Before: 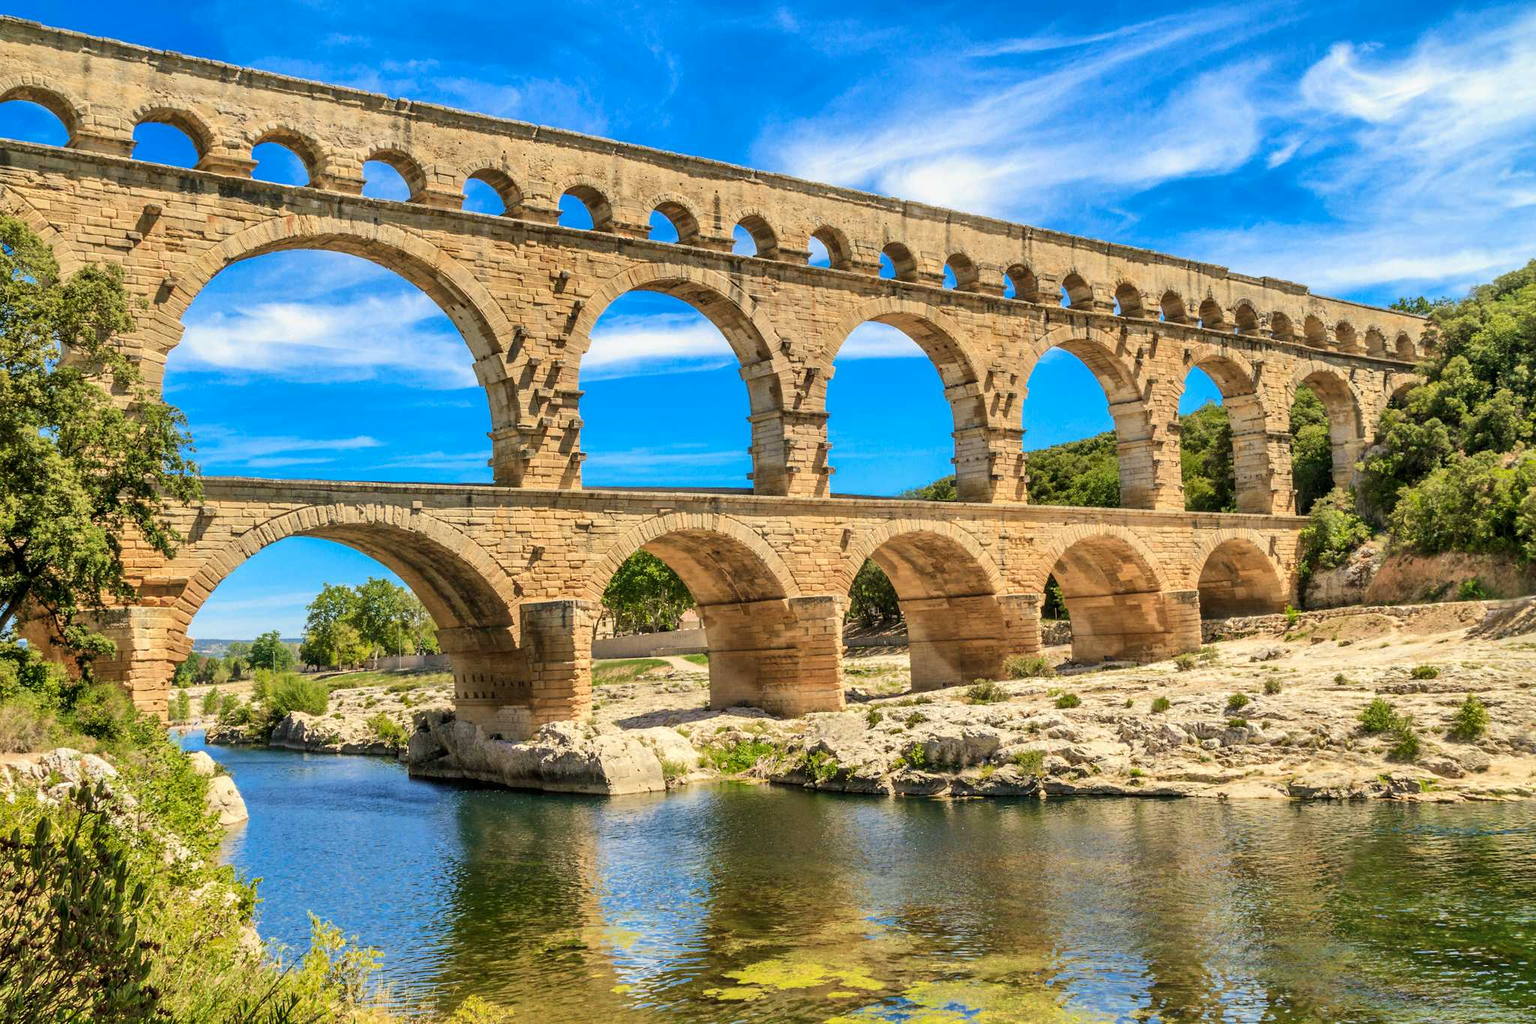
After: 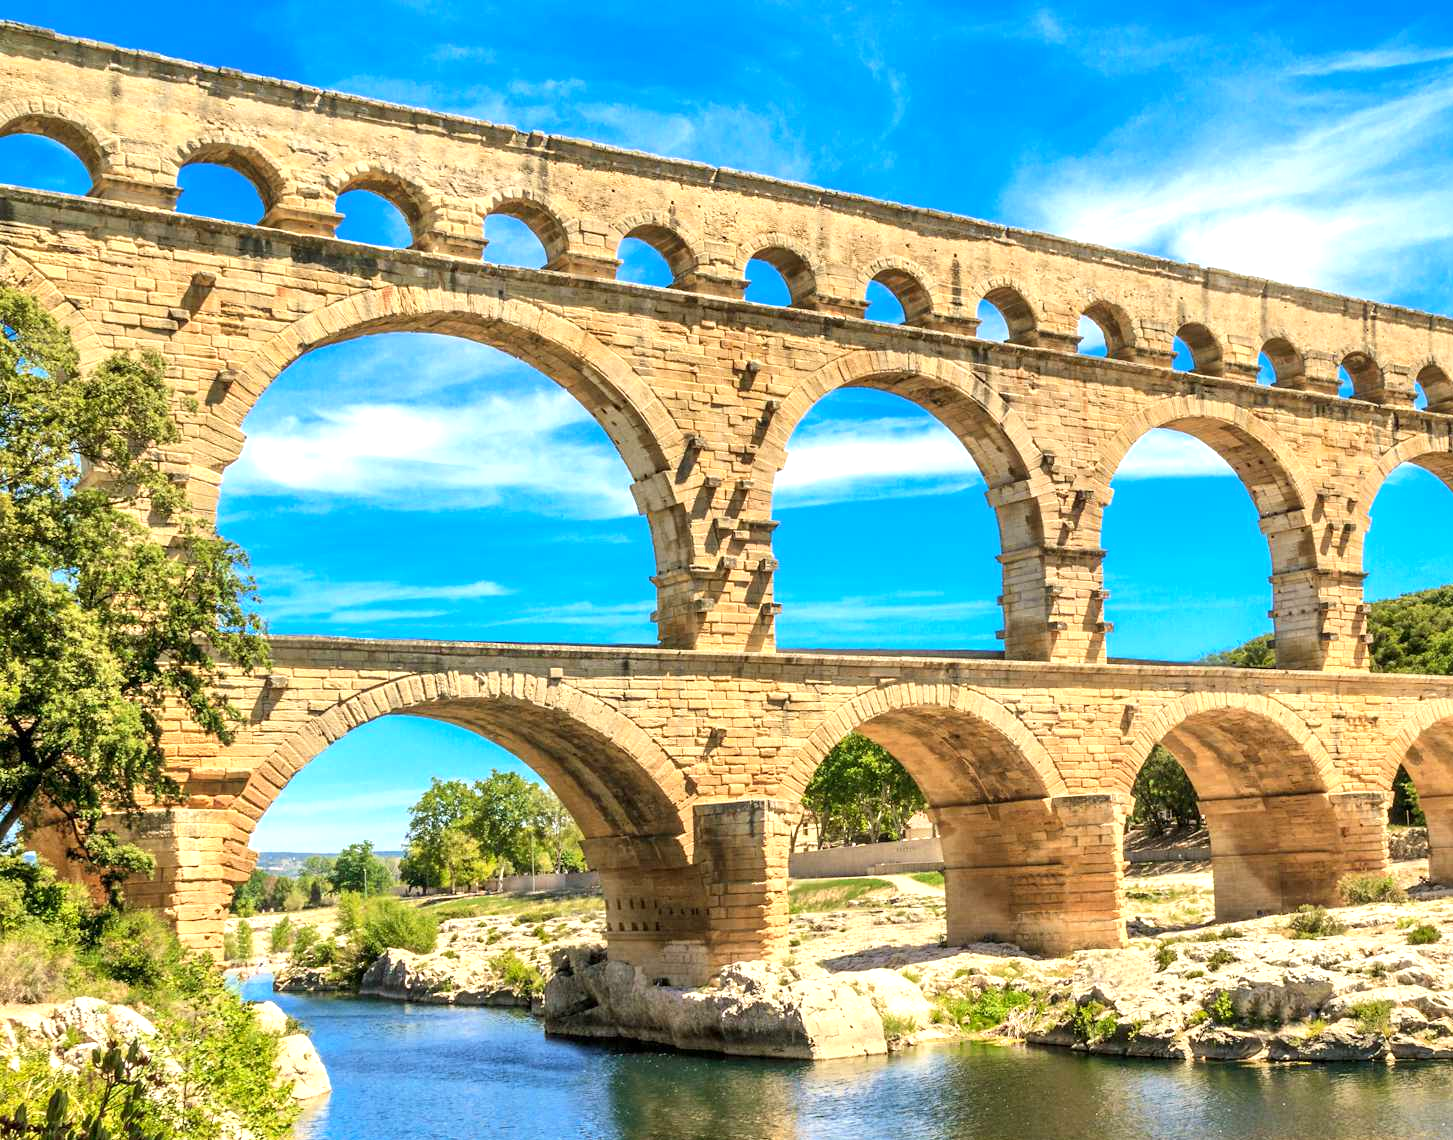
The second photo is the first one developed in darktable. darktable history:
crop: right 29.033%, bottom 16.44%
exposure: exposure 0.655 EV, compensate exposure bias true, compensate highlight preservation false
